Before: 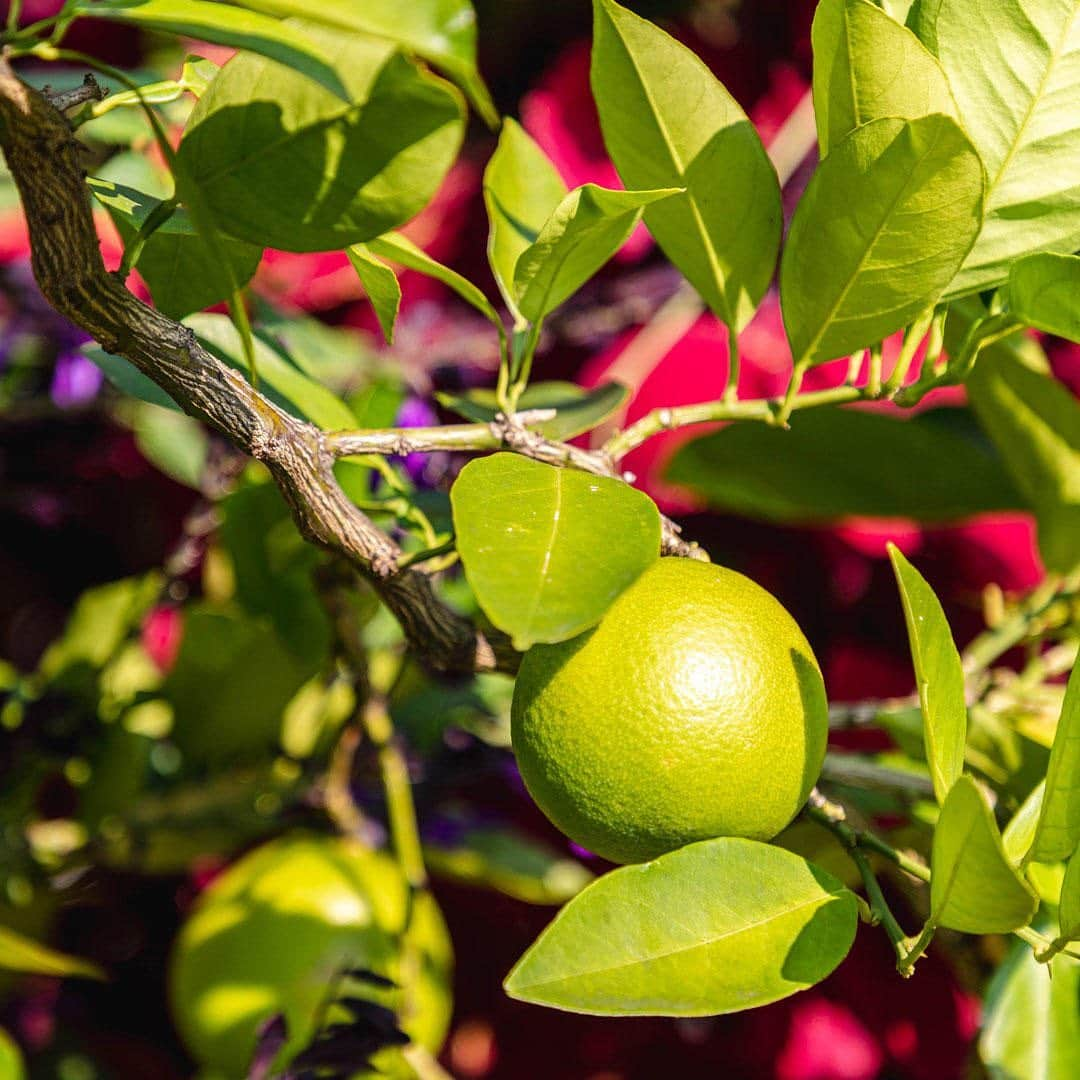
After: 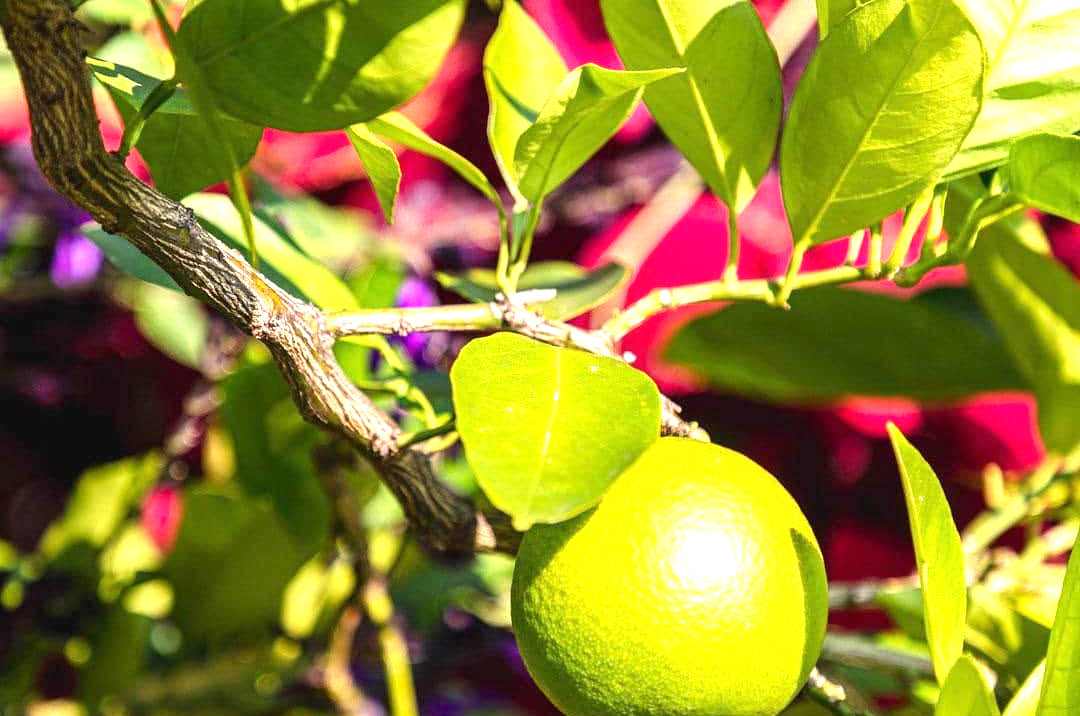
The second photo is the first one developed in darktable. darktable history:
crop: top 11.186%, bottom 22.494%
exposure: exposure 0.915 EV, compensate highlight preservation false
